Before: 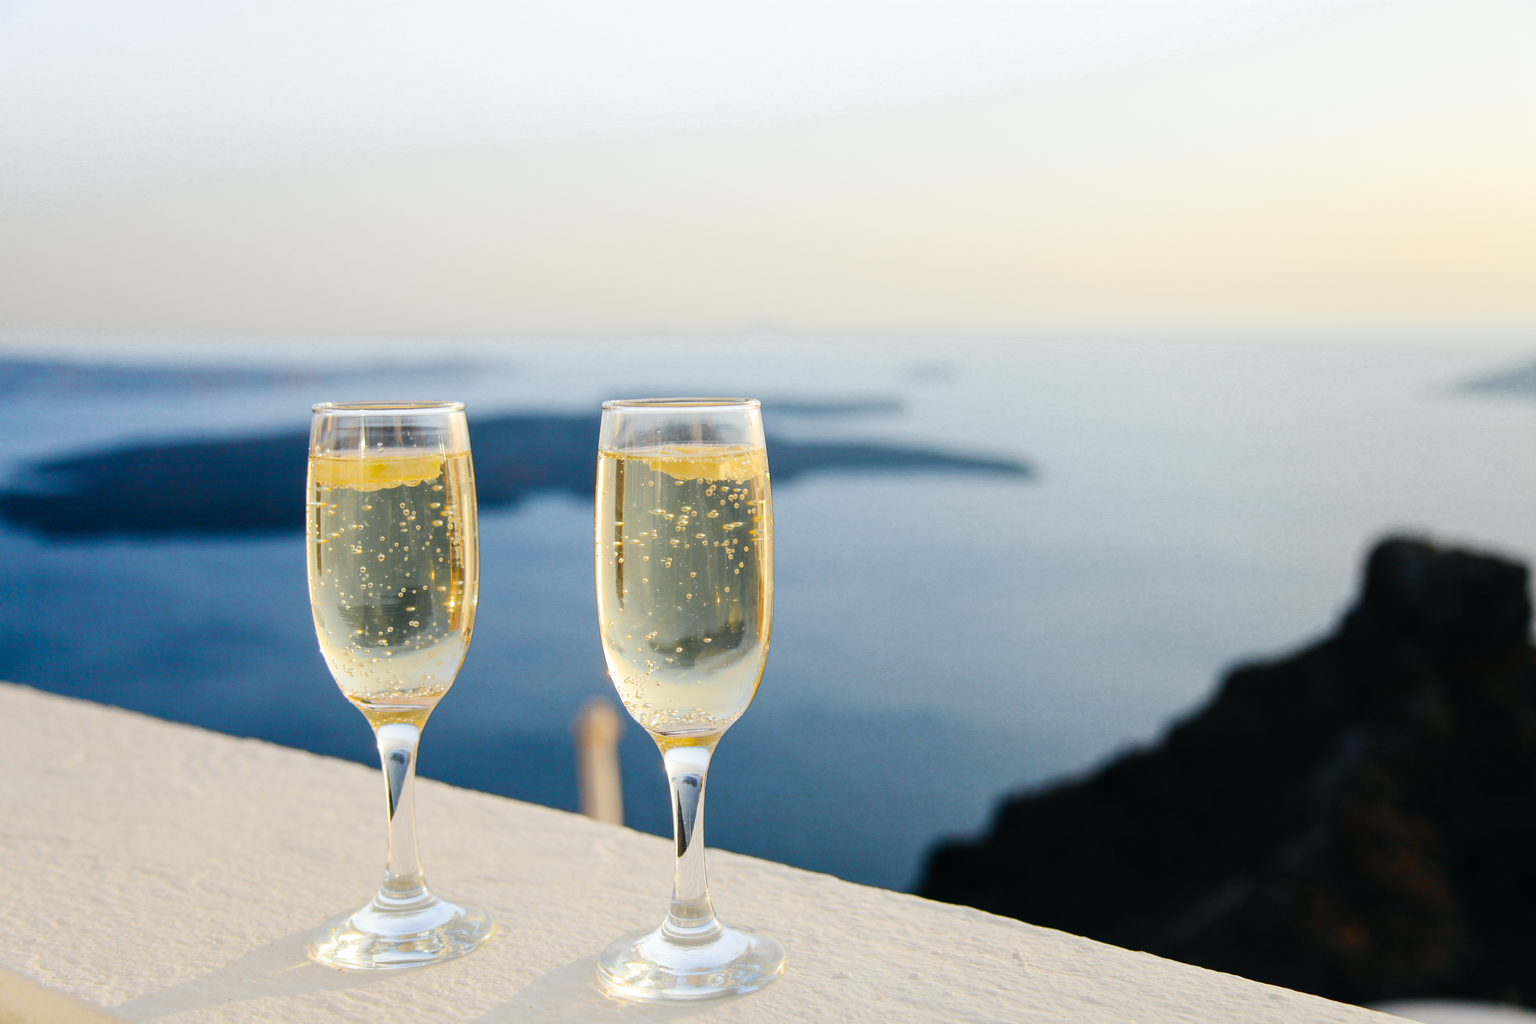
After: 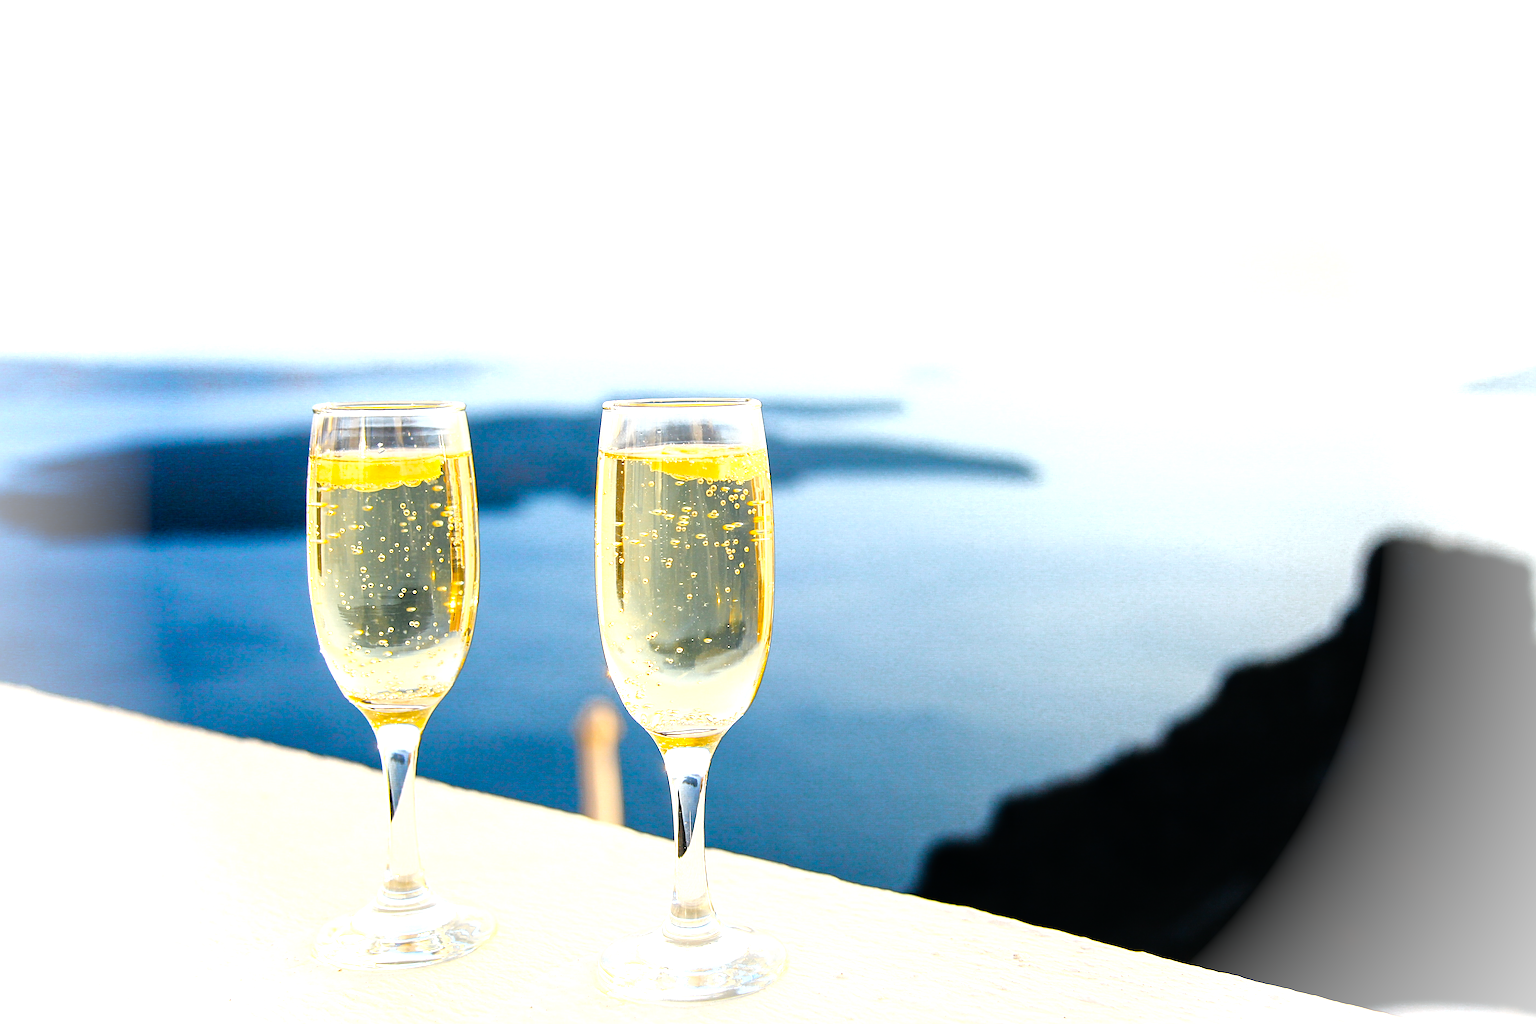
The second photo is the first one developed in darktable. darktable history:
tone equalizer: -8 EV -1.12 EV, -7 EV -1.03 EV, -6 EV -0.877 EV, -5 EV -0.567 EV, -3 EV 0.556 EV, -2 EV 0.856 EV, -1 EV 1 EV, +0 EV 1.07 EV, mask exposure compensation -0.487 EV
sharpen: radius 3.658, amount 0.942
vignetting: fall-off radius 61%, brightness 0.985, saturation -0.493
color balance rgb: perceptual saturation grading › global saturation 25.695%
shadows and highlights: shadows 25.11, white point adjustment -3.02, highlights -30.21
